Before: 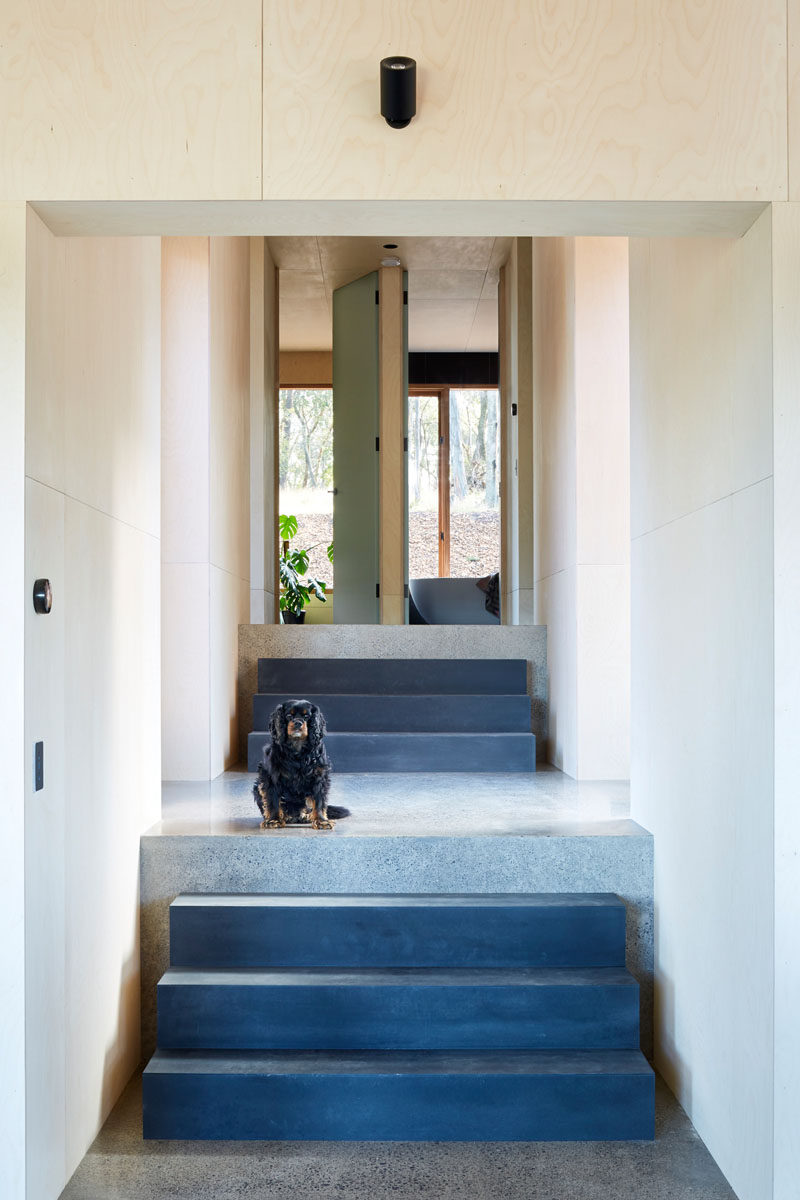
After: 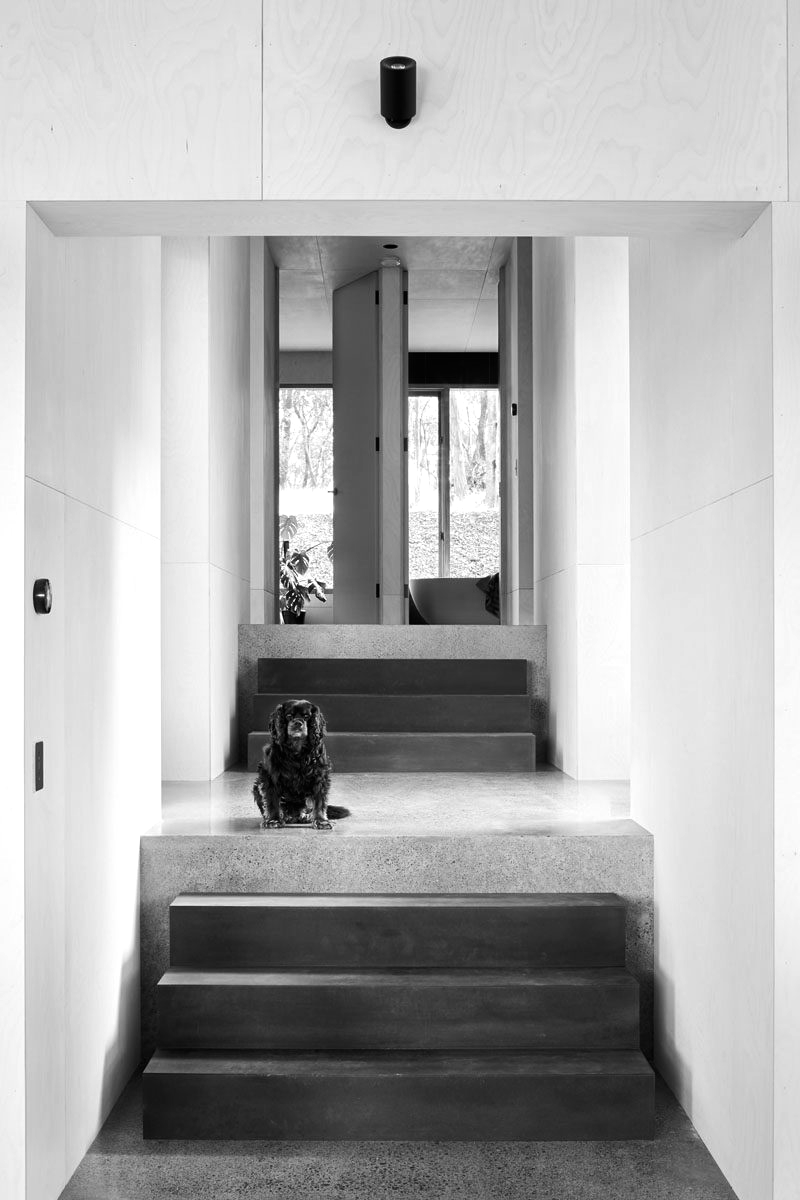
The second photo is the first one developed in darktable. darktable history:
monochrome: a 26.22, b 42.67, size 0.8
color correction: highlights a* -20.17, highlights b* 20.27, shadows a* 20.03, shadows b* -20.46, saturation 0.43
color balance rgb: shadows lift › luminance -20%, power › hue 72.24°, highlights gain › luminance 15%, global offset › hue 171.6°, perceptual saturation grading › highlights -30%, perceptual saturation grading › shadows 20%, global vibrance 30%, contrast 10%
